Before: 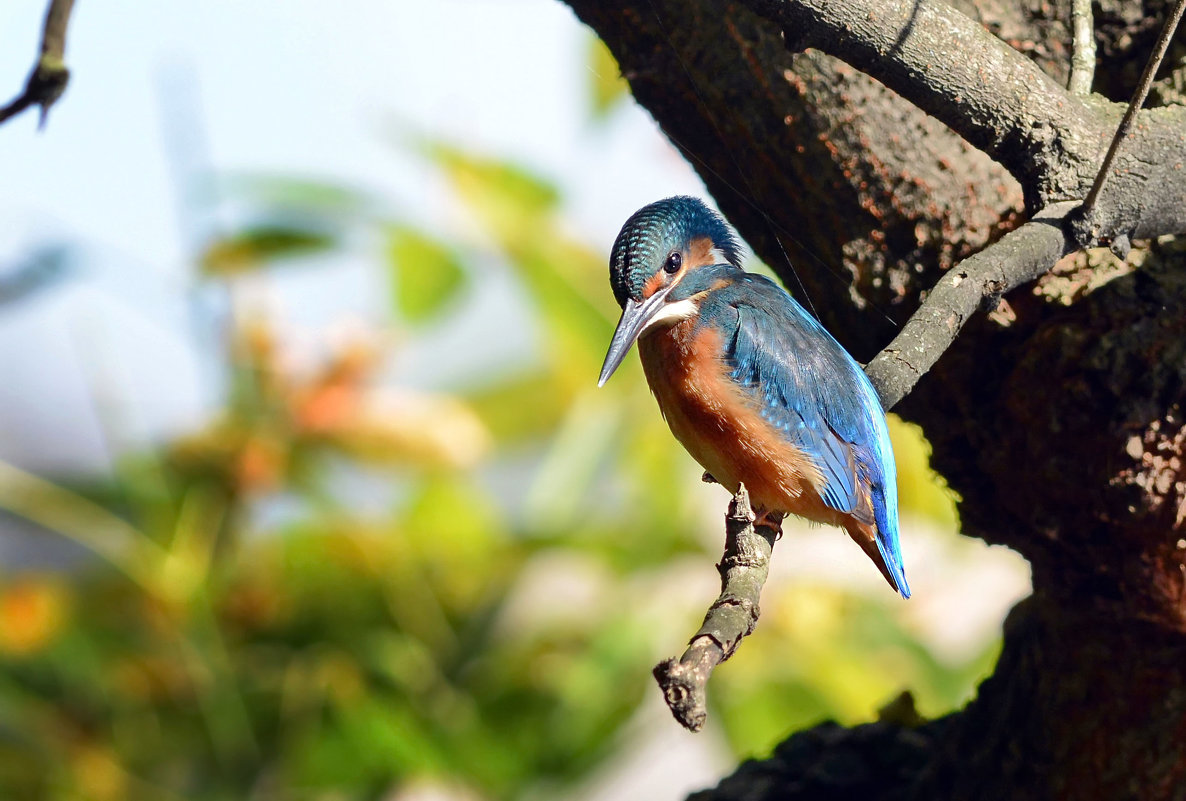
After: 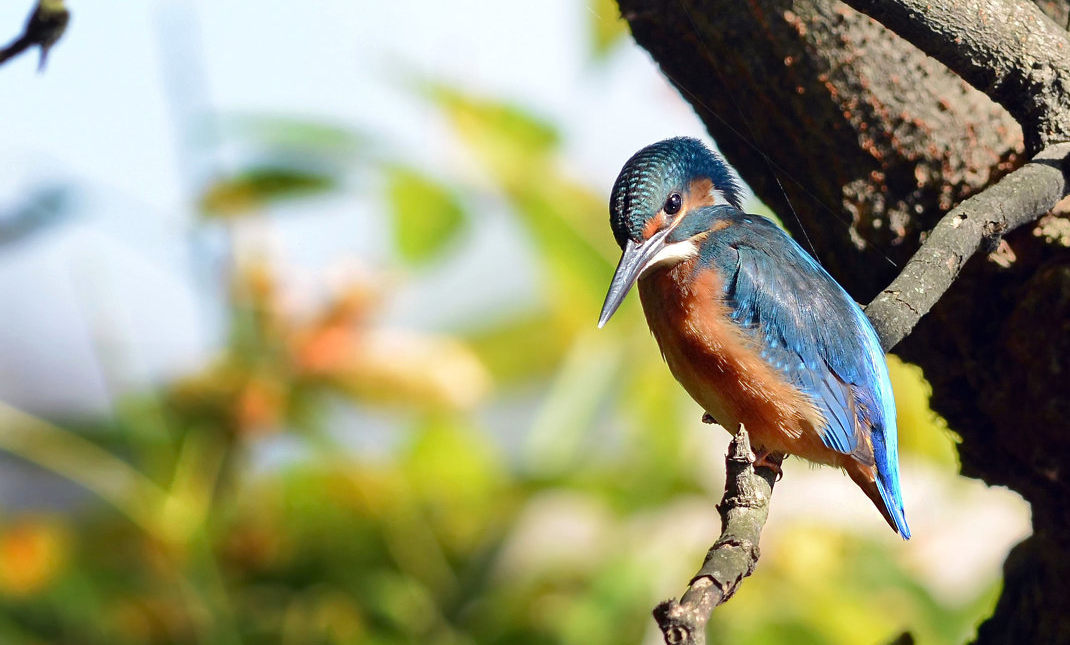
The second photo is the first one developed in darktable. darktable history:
crop: top 7.49%, right 9.717%, bottom 11.943%
exposure: black level correction 0, compensate exposure bias true, compensate highlight preservation false
